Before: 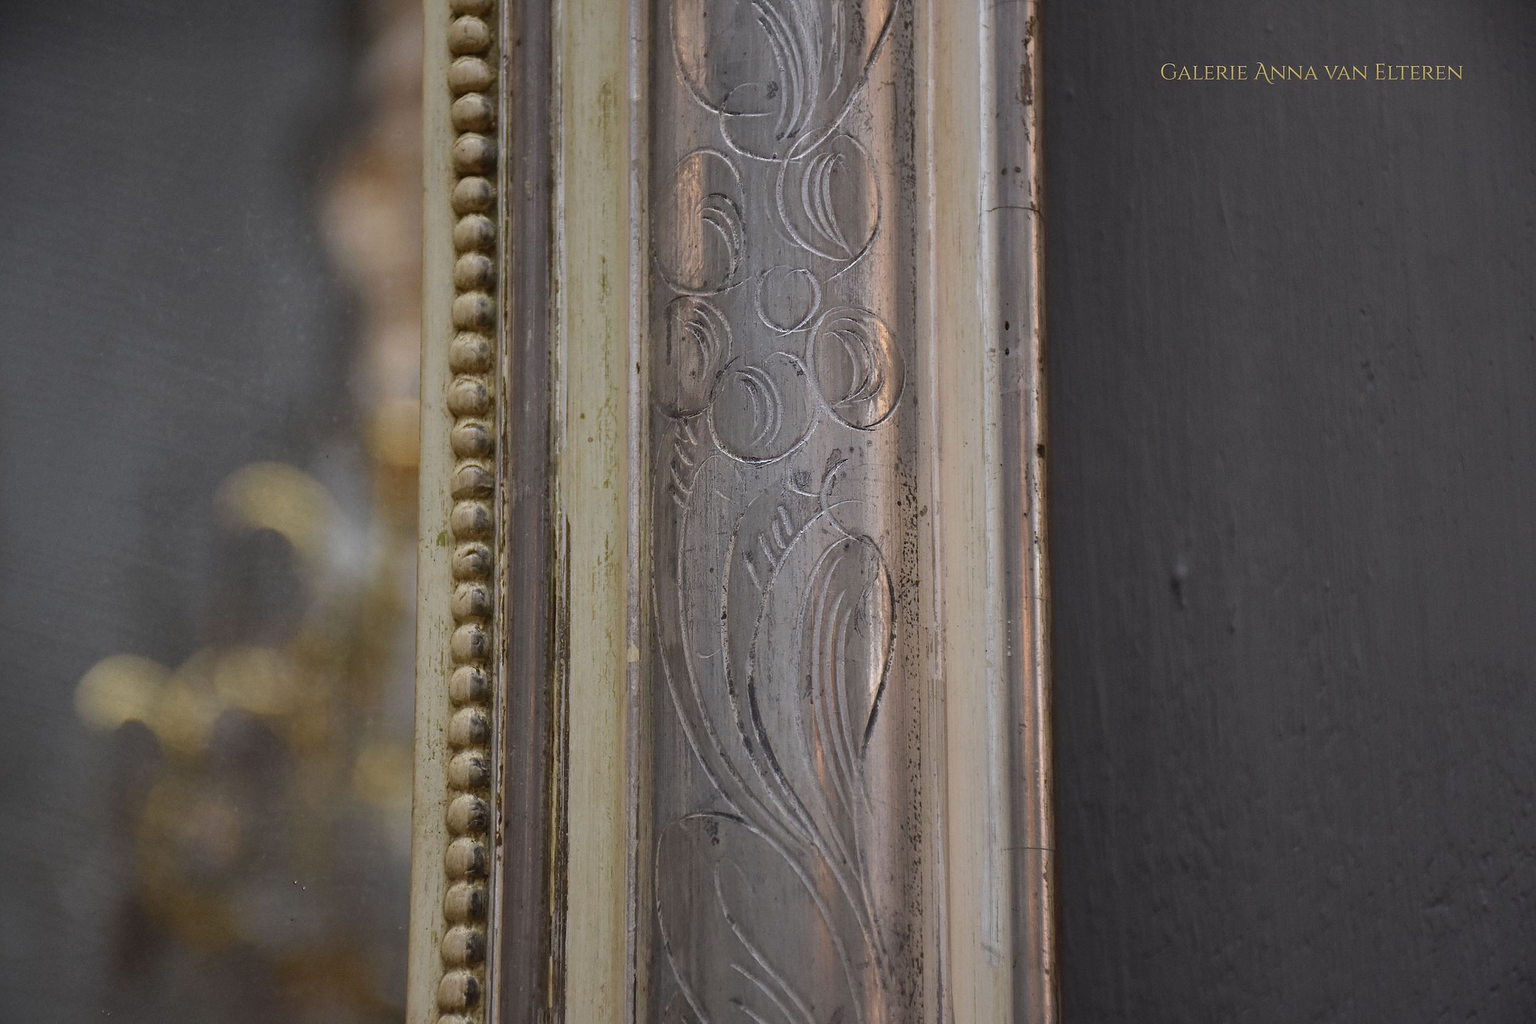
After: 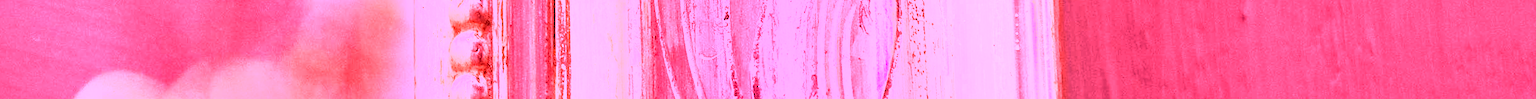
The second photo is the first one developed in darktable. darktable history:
exposure: compensate highlight preservation false
local contrast: detail 150%
white balance: red 4.26, blue 1.802
color correction: highlights a* -10.69, highlights b* -19.19
rotate and perspective: rotation -1.42°, crop left 0.016, crop right 0.984, crop top 0.035, crop bottom 0.965
crop and rotate: top 59.084%, bottom 30.916%
